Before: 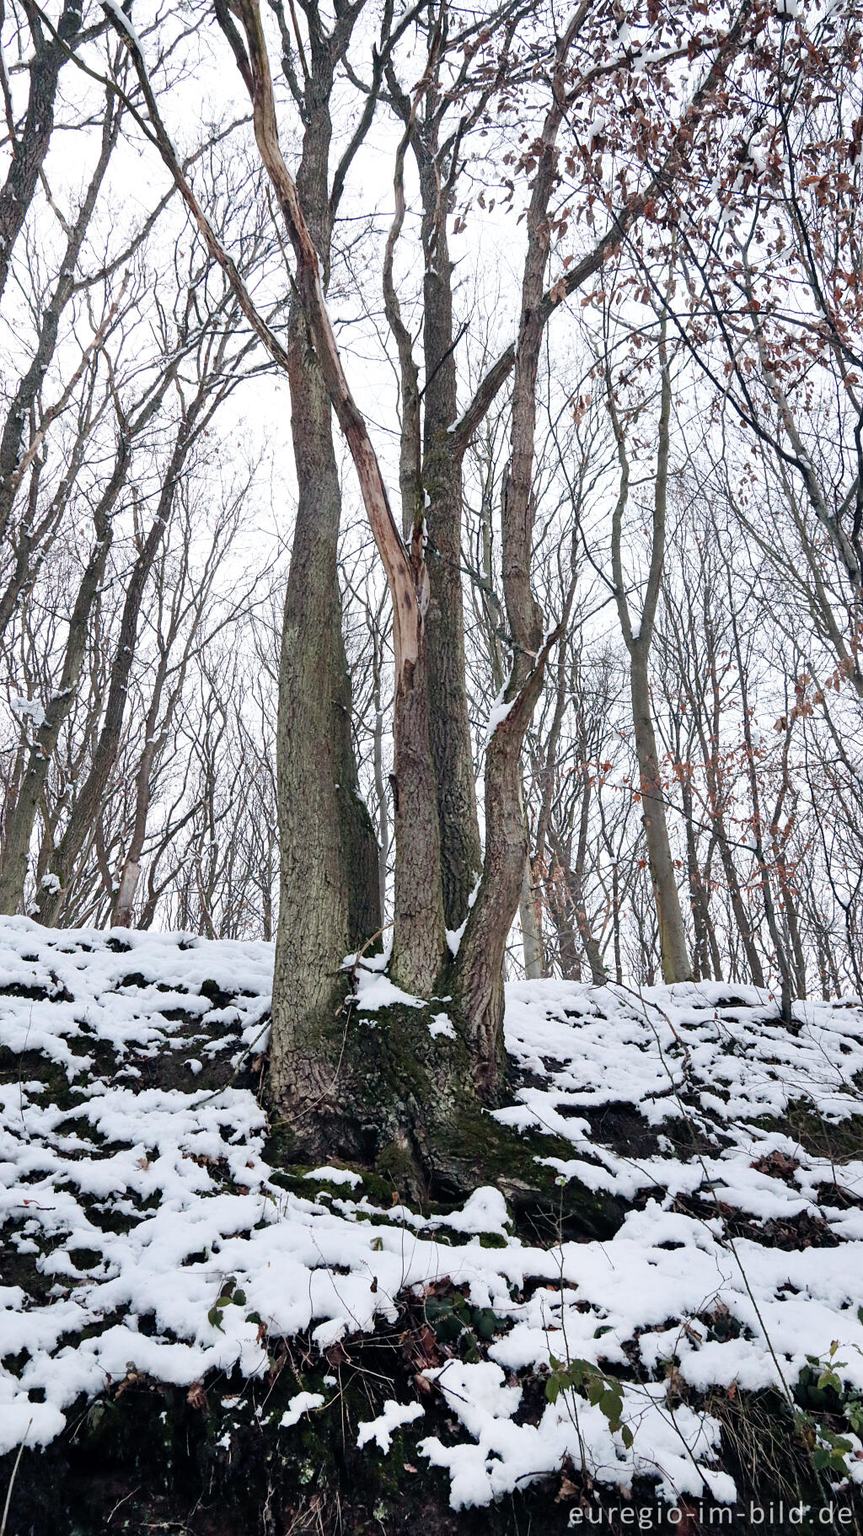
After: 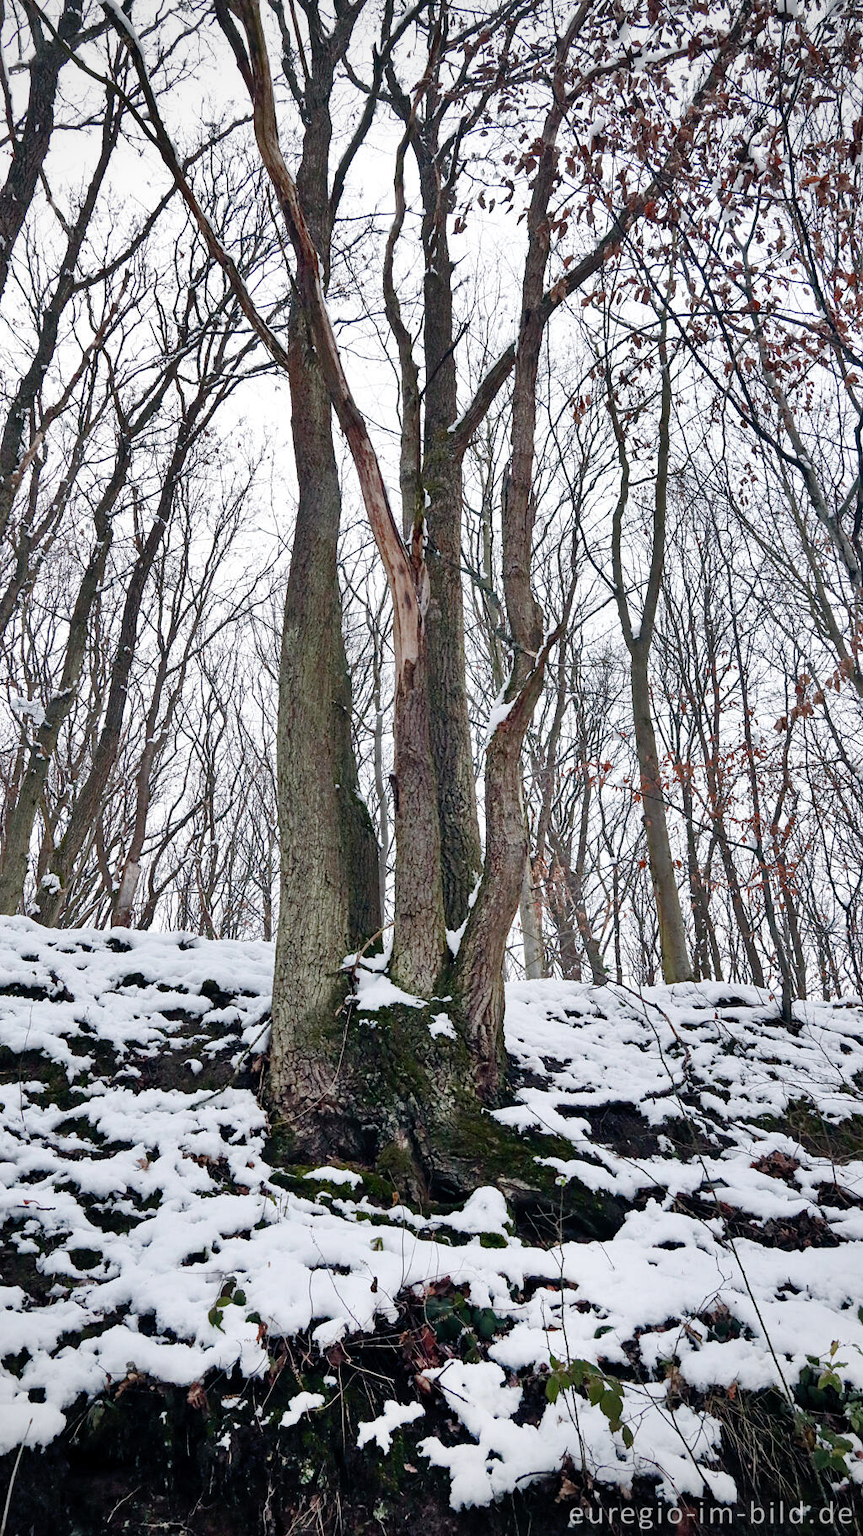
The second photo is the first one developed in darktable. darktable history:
color balance rgb: perceptual saturation grading › global saturation 20%, perceptual saturation grading › highlights -50%, perceptual saturation grading › shadows 30%
vignetting: fall-off radius 60.92%
shadows and highlights: shadows 24.5, highlights -78.15, soften with gaussian
